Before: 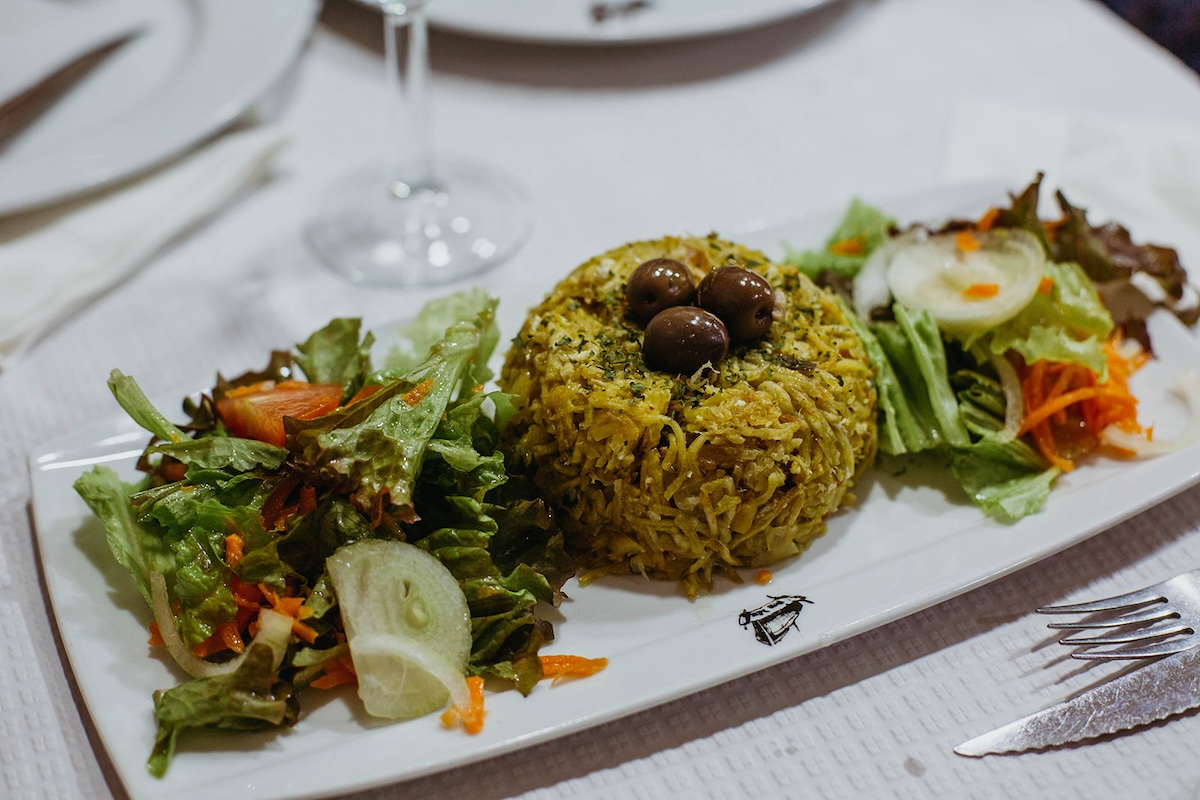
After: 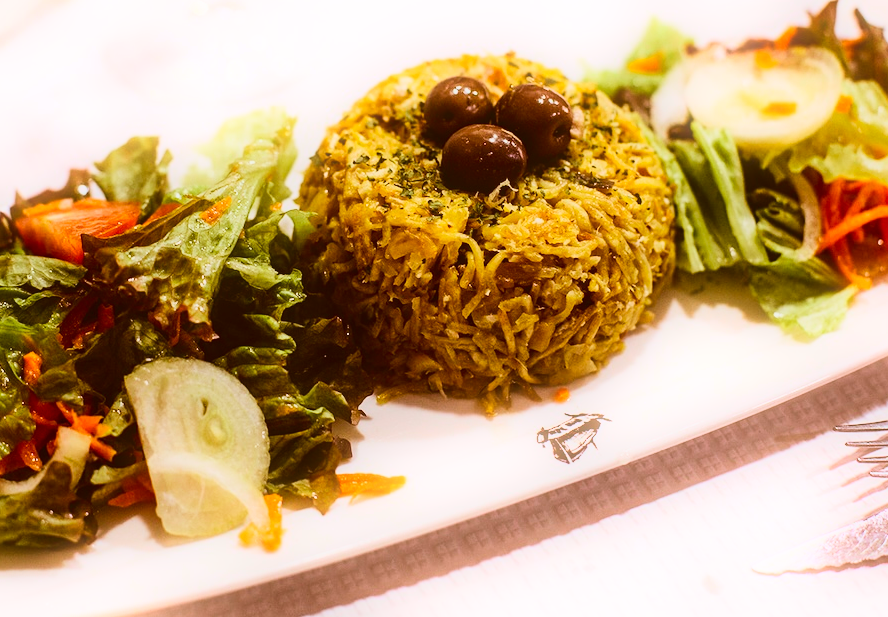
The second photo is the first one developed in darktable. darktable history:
crop: left 16.871%, top 22.857%, right 9.116%
exposure: exposure -0.293 EV, compensate highlight preservation false
rgb levels: mode RGB, independent channels, levels [[0, 0.474, 1], [0, 0.5, 1], [0, 0.5, 1]]
bloom: size 5%, threshold 95%, strength 15%
color correction: highlights a* -0.482, highlights b* 0.161, shadows a* 4.66, shadows b* 20.72
tone curve: curves: ch0 [(0, 0.026) (0.146, 0.158) (0.272, 0.34) (0.434, 0.625) (0.676, 0.871) (0.994, 0.955)], color space Lab, linked channels, preserve colors none
